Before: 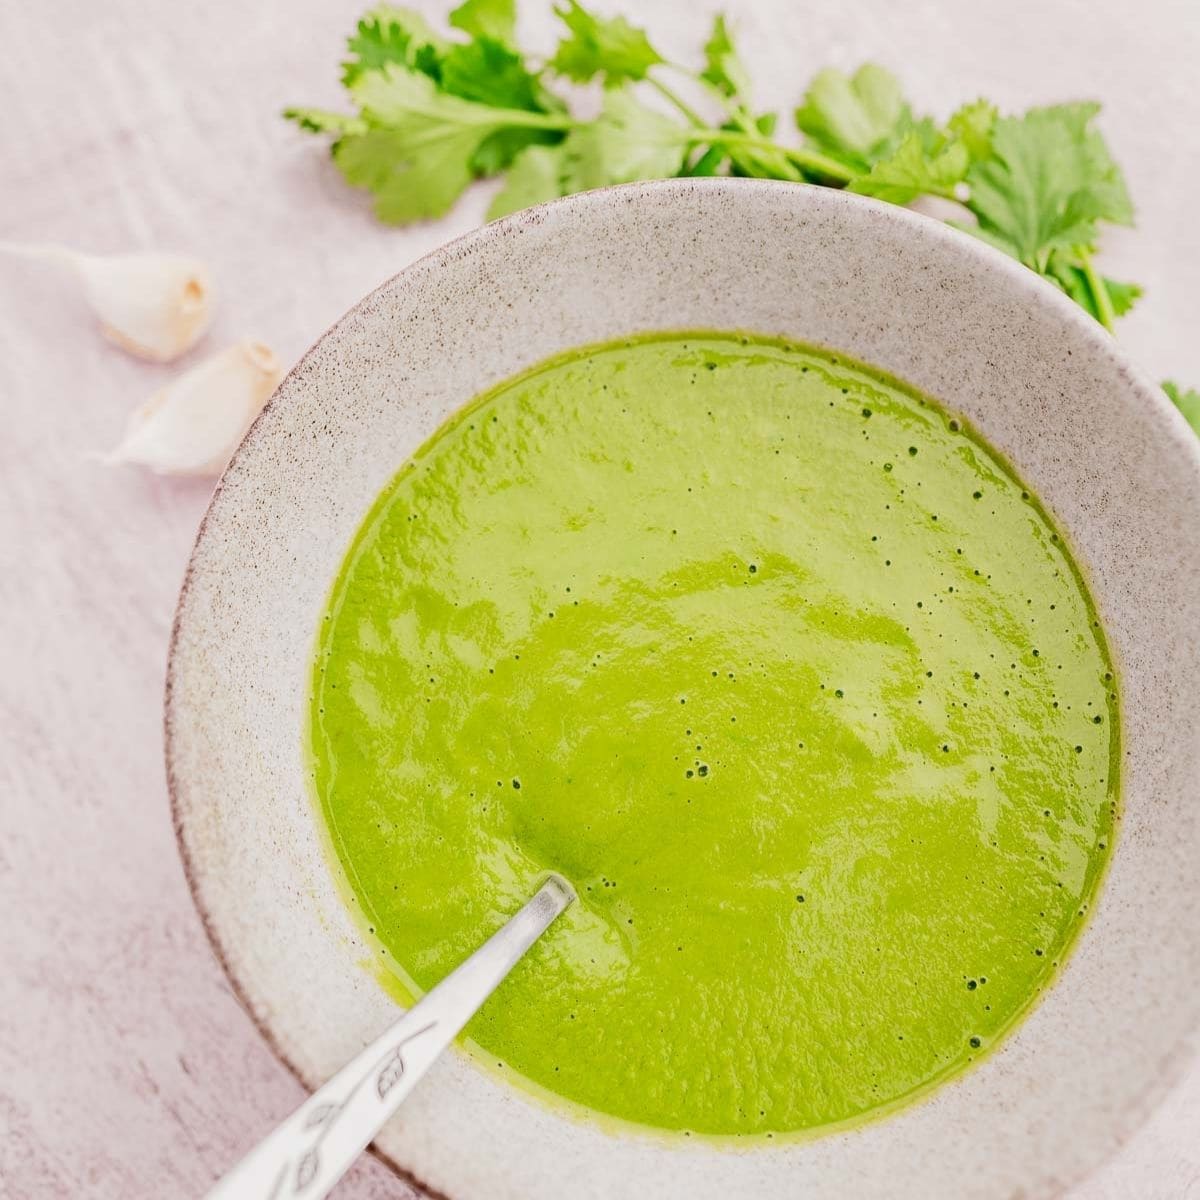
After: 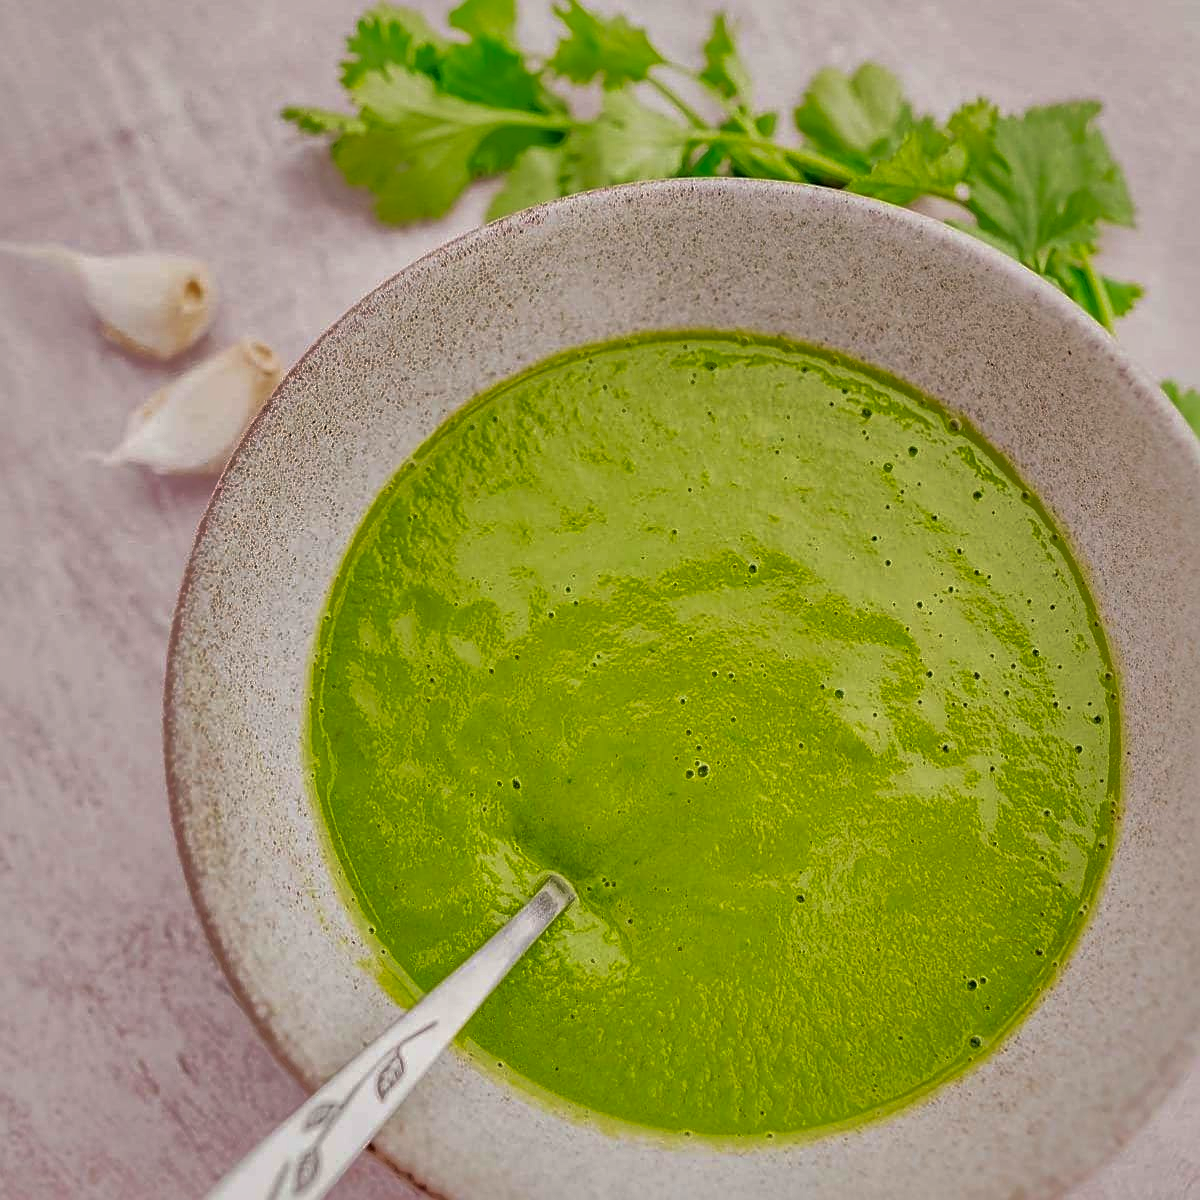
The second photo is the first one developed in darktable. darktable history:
bloom: size 5%, threshold 95%, strength 15%
shadows and highlights: shadows -19.91, highlights -73.15
velvia: on, module defaults
sharpen: on, module defaults
